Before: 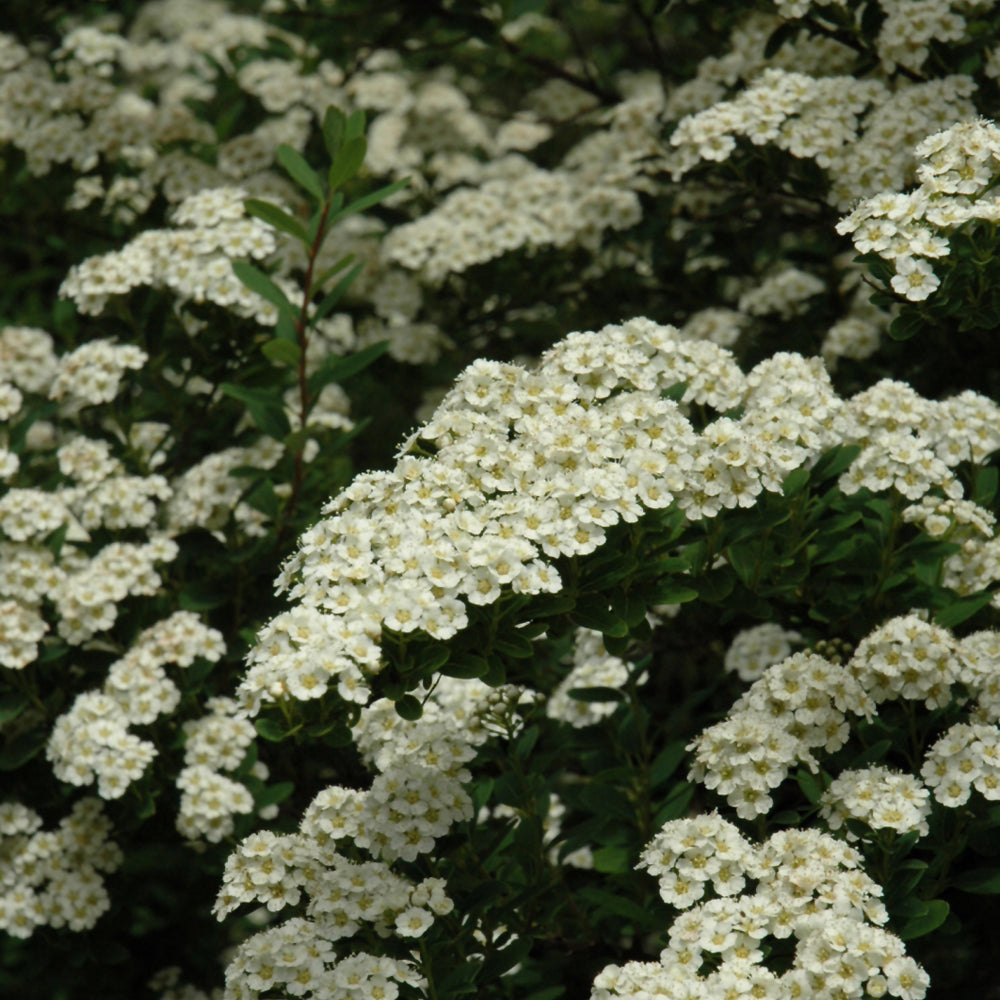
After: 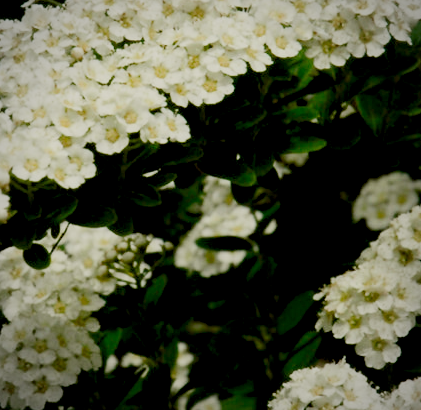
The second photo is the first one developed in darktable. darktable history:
exposure: black level correction 0.01, exposure 1 EV, compensate highlight preservation false
crop: left 37.221%, top 45.169%, right 20.63%, bottom 13.777%
sigmoid: contrast 1.05, skew -0.15
white balance: red 1.029, blue 0.92
vignetting: fall-off radius 63.6%
contrast brightness saturation: contrast 0.12, brightness -0.12, saturation 0.2
